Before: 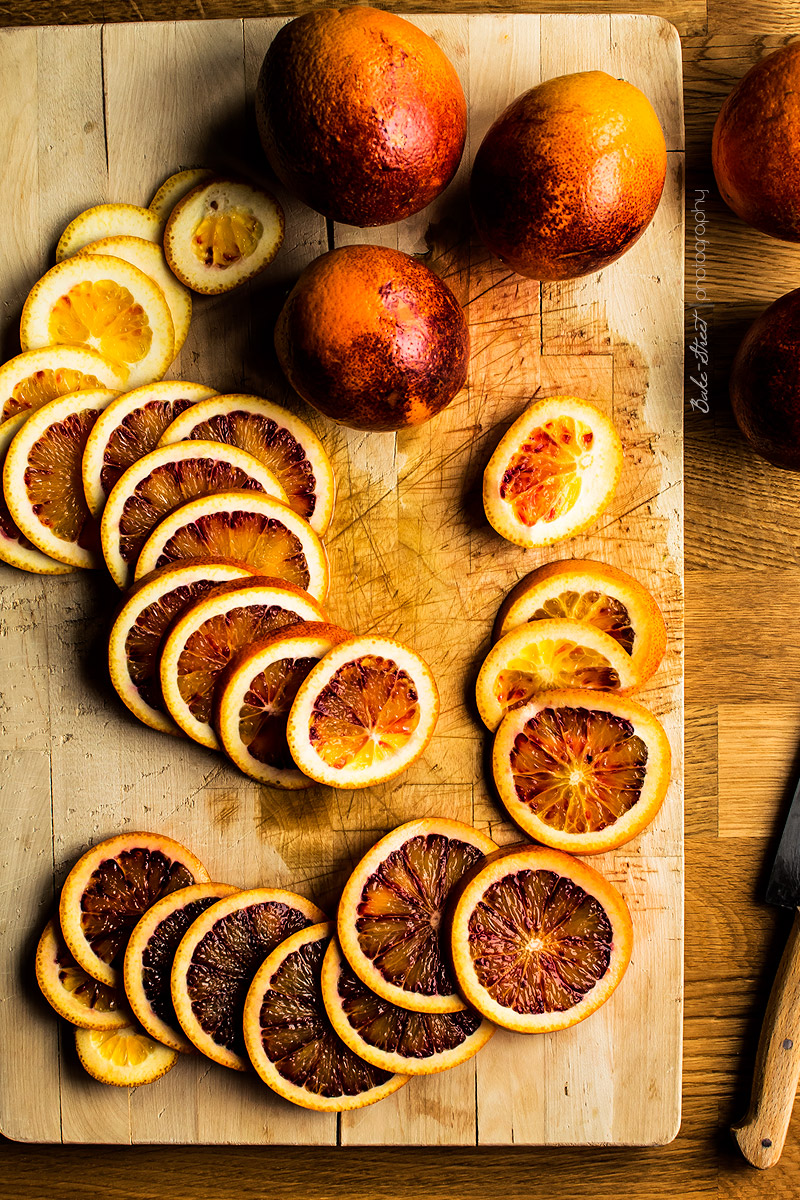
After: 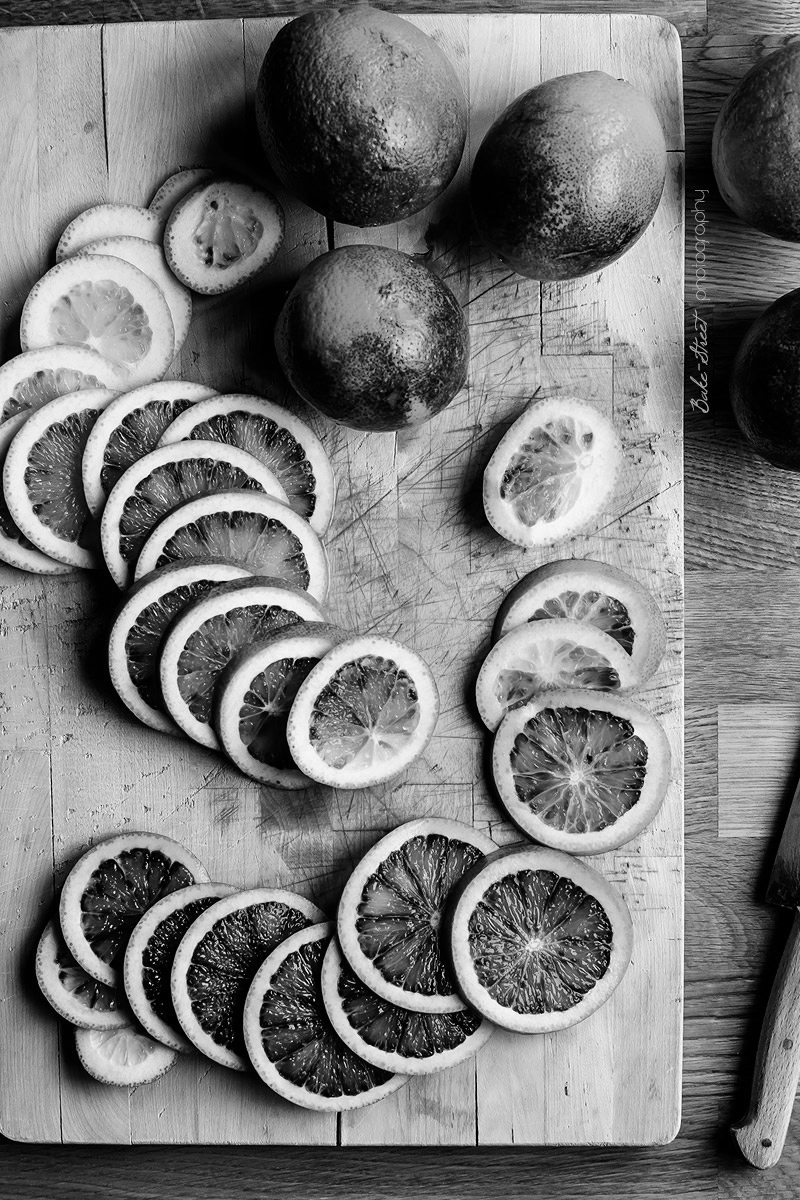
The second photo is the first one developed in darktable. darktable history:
white balance: red 0.967, blue 1.119, emerald 0.756
monochrome: on, module defaults
